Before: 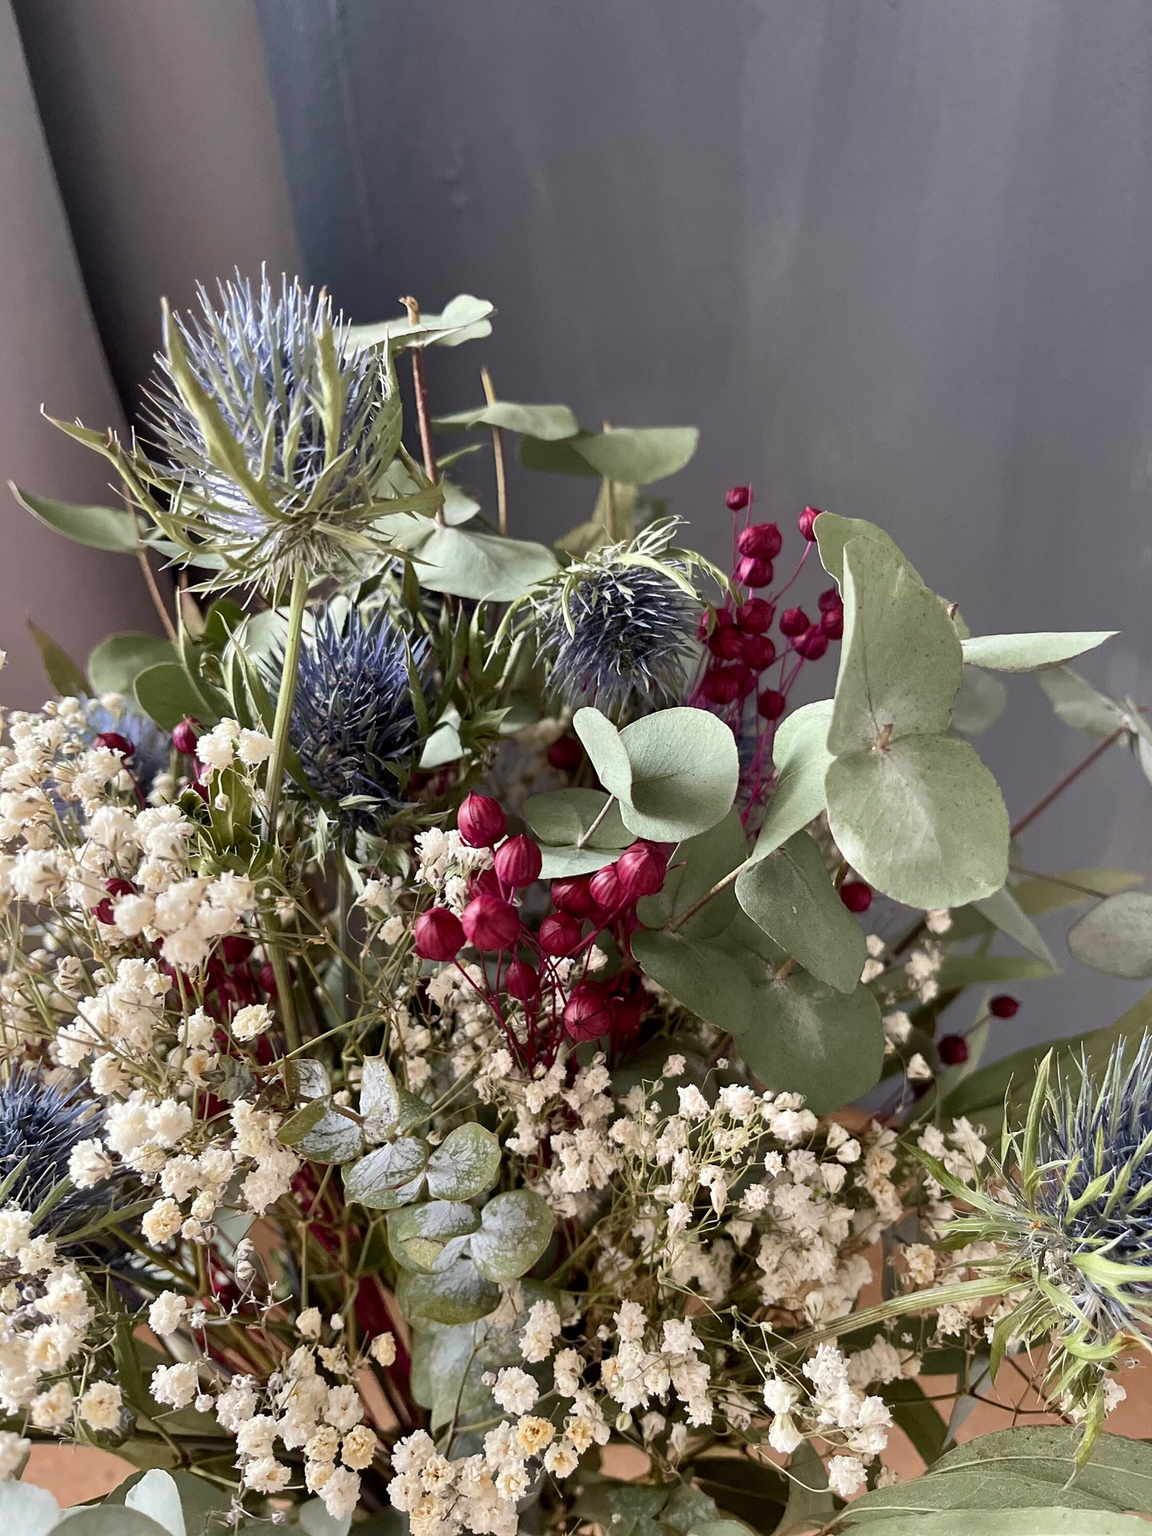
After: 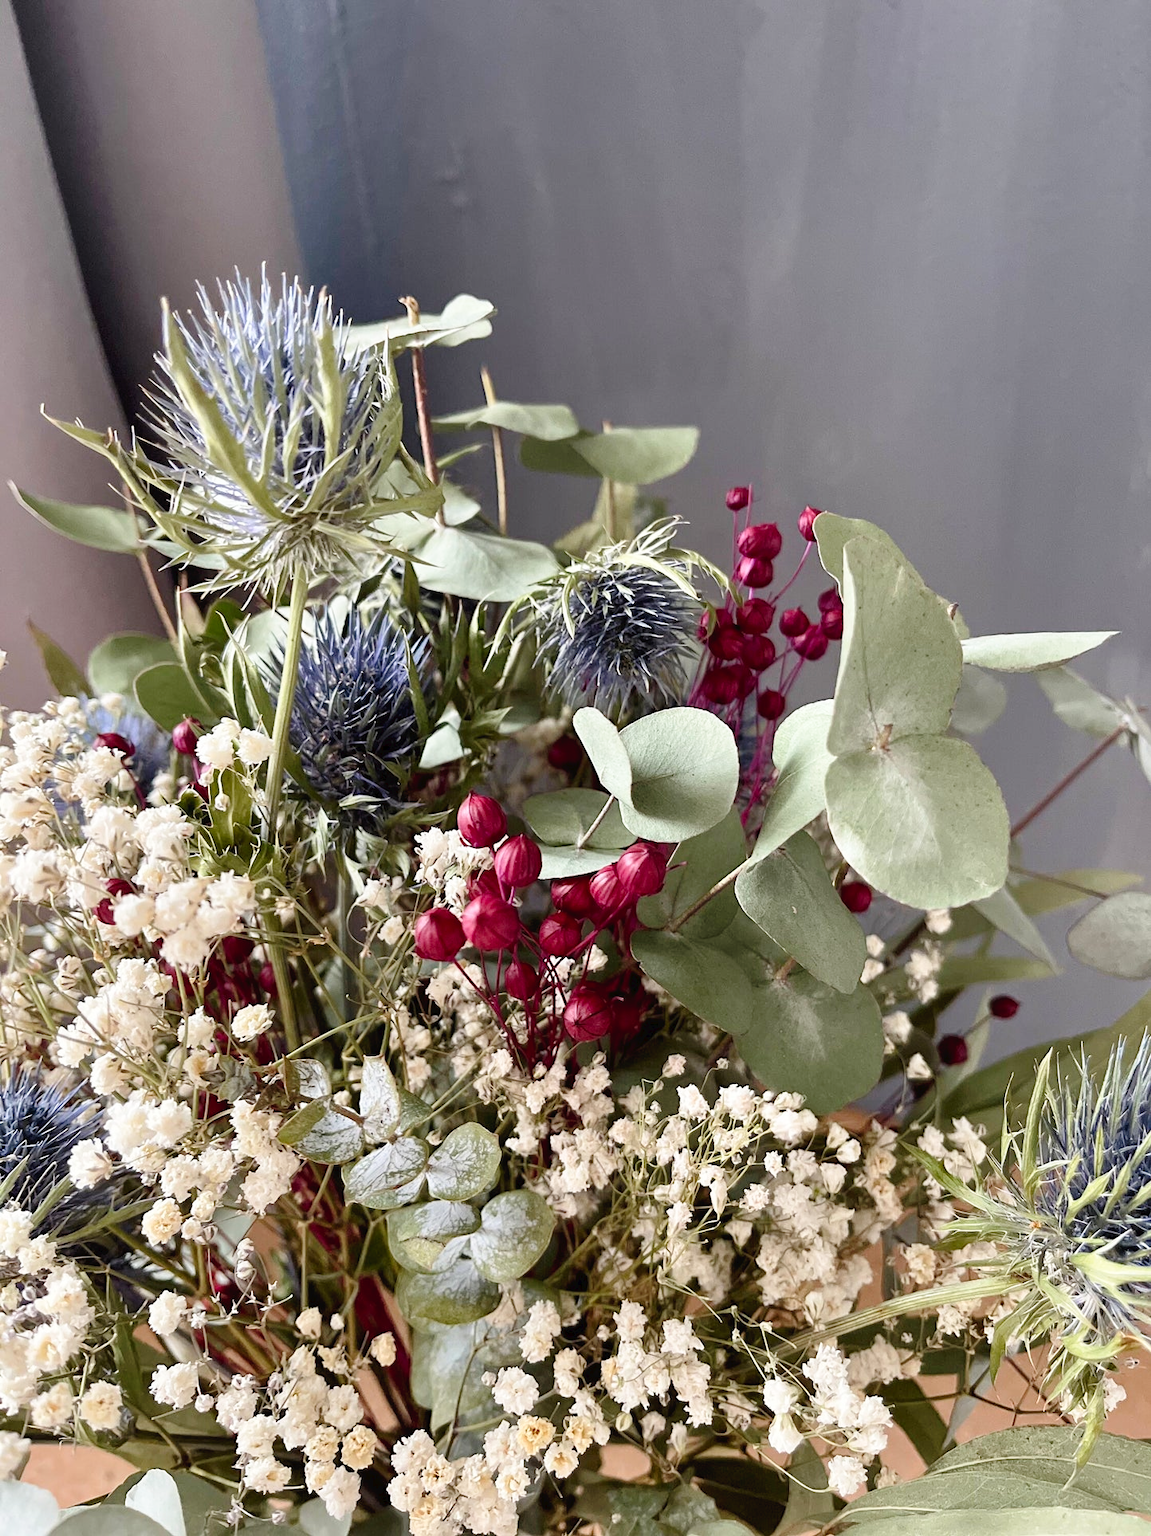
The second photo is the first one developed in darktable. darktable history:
tone curve: curves: ch0 [(0, 0) (0.003, 0.023) (0.011, 0.025) (0.025, 0.029) (0.044, 0.047) (0.069, 0.079) (0.1, 0.113) (0.136, 0.152) (0.177, 0.199) (0.224, 0.26) (0.277, 0.333) (0.335, 0.404) (0.399, 0.48) (0.468, 0.559) (0.543, 0.635) (0.623, 0.713) (0.709, 0.797) (0.801, 0.879) (0.898, 0.953) (1, 1)], preserve colors none
